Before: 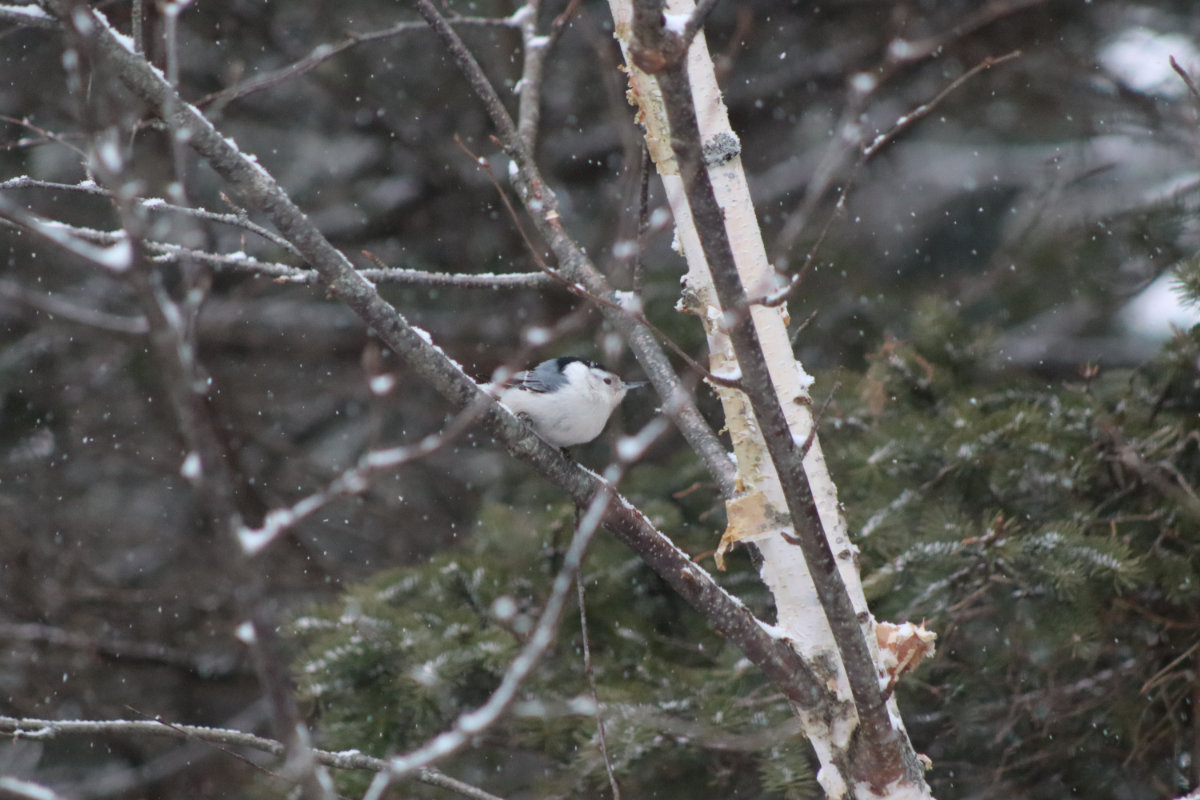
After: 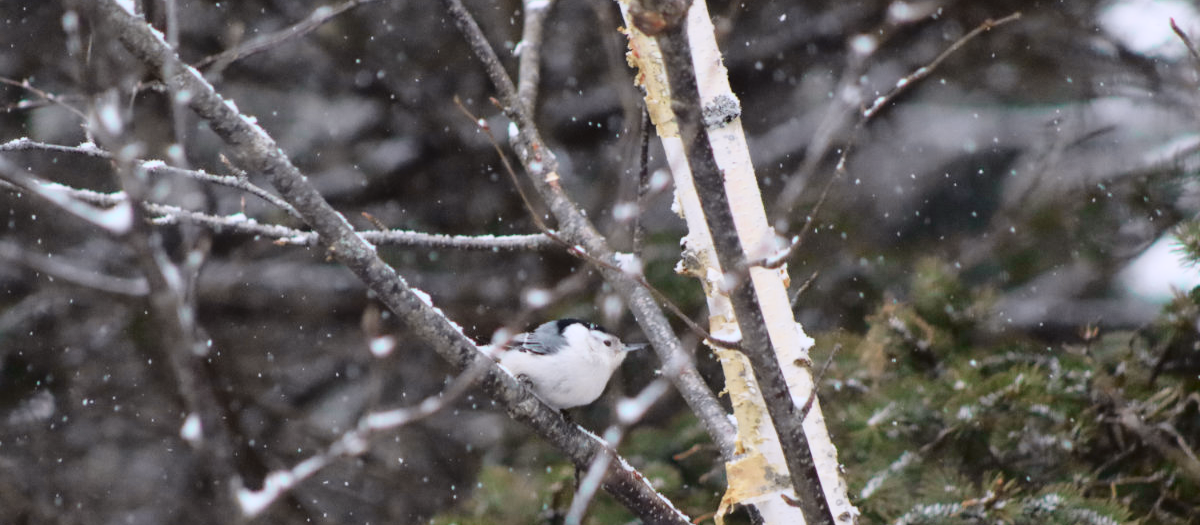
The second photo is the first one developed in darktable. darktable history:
tone curve: curves: ch0 [(0, 0.011) (0.053, 0.026) (0.174, 0.115) (0.398, 0.444) (0.673, 0.775) (0.829, 0.906) (0.991, 0.981)]; ch1 [(0, 0) (0.276, 0.206) (0.409, 0.383) (0.473, 0.458) (0.492, 0.501) (0.512, 0.513) (0.54, 0.543) (0.585, 0.617) (0.659, 0.686) (0.78, 0.8) (1, 1)]; ch2 [(0, 0) (0.438, 0.449) (0.473, 0.469) (0.503, 0.5) (0.523, 0.534) (0.562, 0.594) (0.612, 0.635) (0.695, 0.713) (1, 1)], color space Lab, independent channels, preserve colors none
crop and rotate: top 4.848%, bottom 29.503%
